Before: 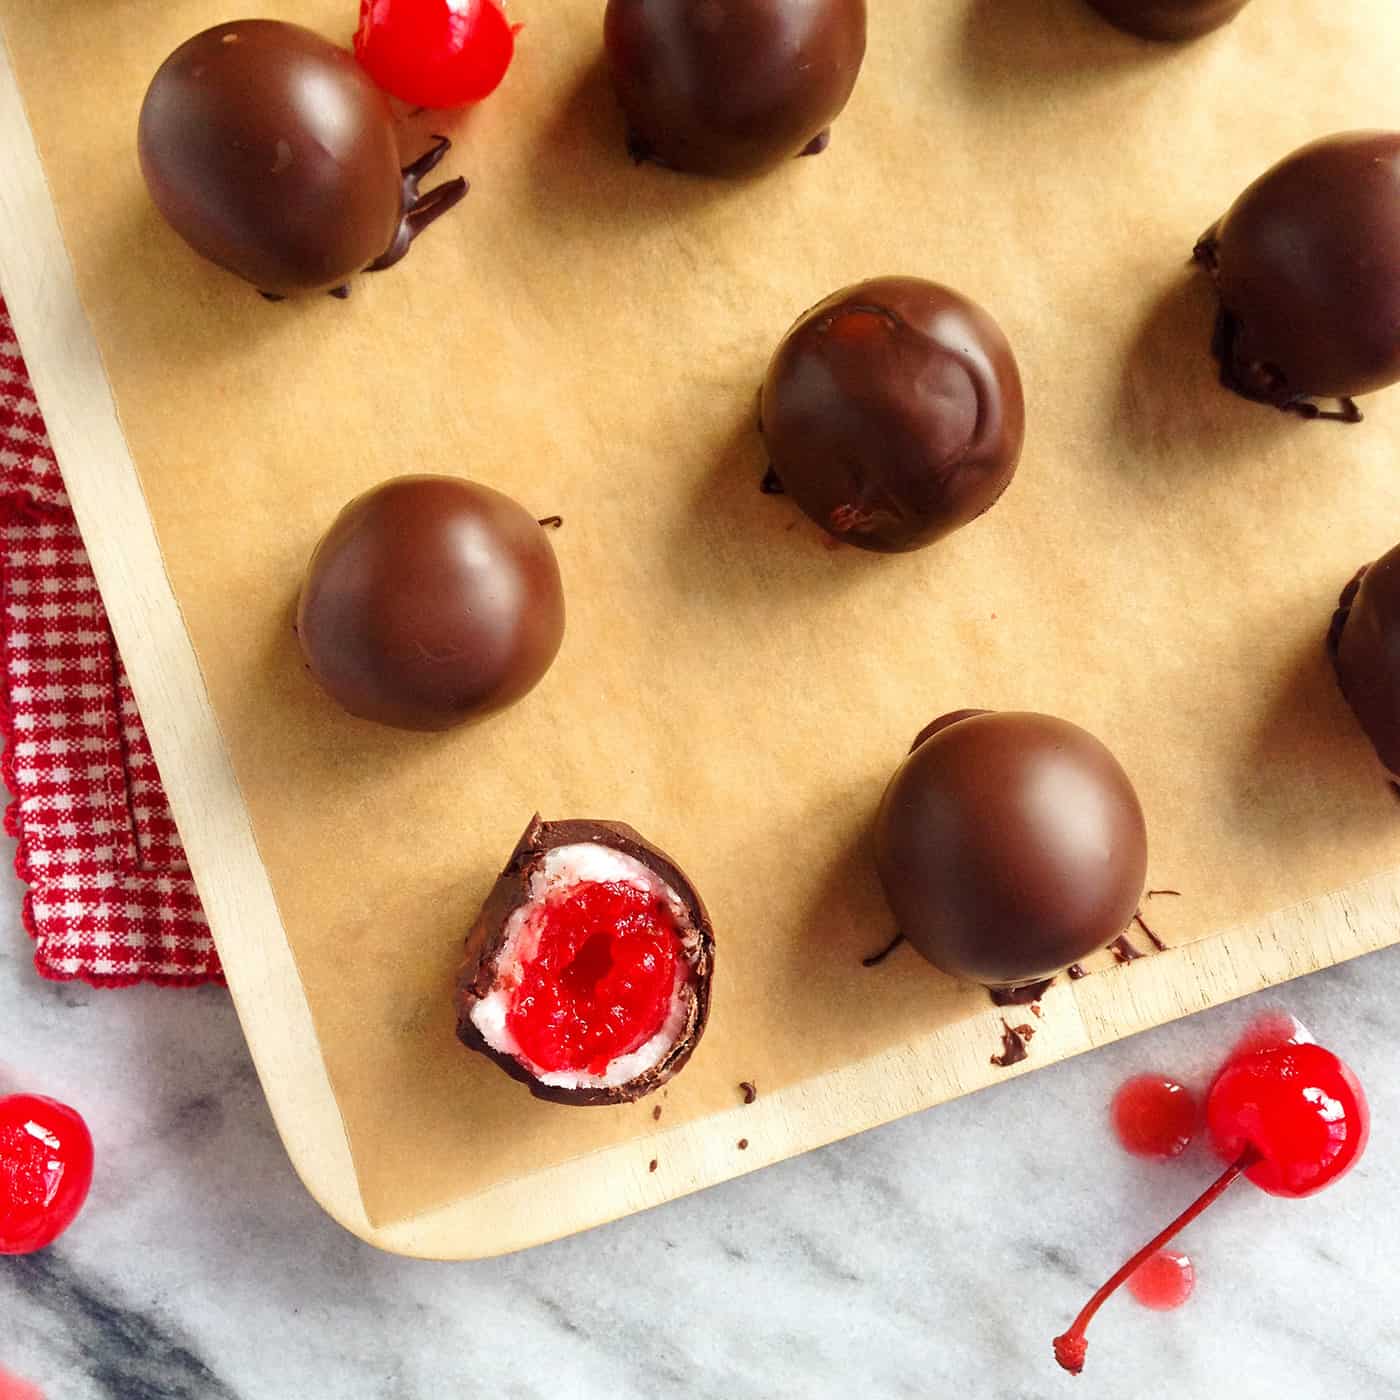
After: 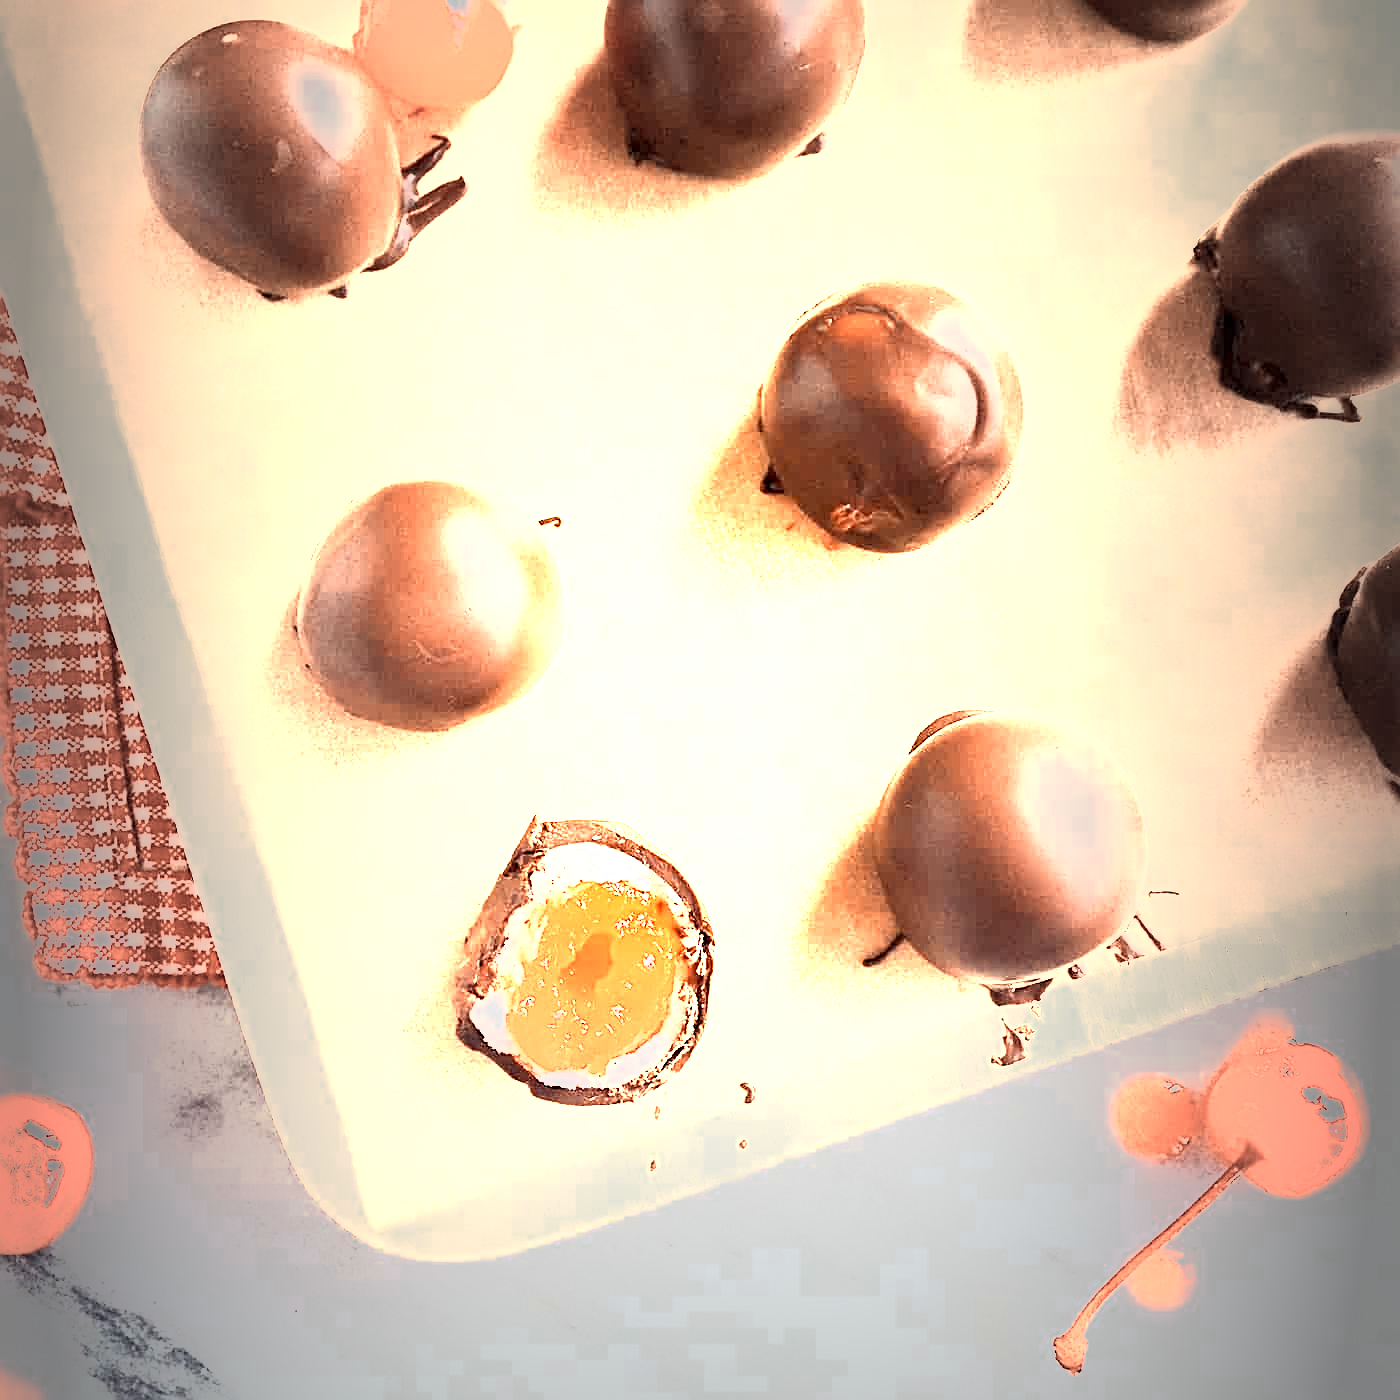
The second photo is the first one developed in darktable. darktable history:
base curve: curves: ch0 [(0, 0) (0.495, 0.917) (1, 1)]
exposure: black level correction 0.001, exposure 1.399 EV, compensate highlight preservation false
sharpen: radius 2.614, amount 0.683
color zones: curves: ch0 [(0.018, 0.548) (0.197, 0.654) (0.425, 0.447) (0.605, 0.658) (0.732, 0.579)]; ch1 [(0.105, 0.531) (0.224, 0.531) (0.386, 0.39) (0.618, 0.456) (0.732, 0.456) (0.956, 0.421)]; ch2 [(0.039, 0.583) (0.215, 0.465) (0.399, 0.544) (0.465, 0.548) (0.614, 0.447) (0.724, 0.43) (0.882, 0.623) (0.956, 0.632)]
vignetting: fall-off start 17.95%, fall-off radius 137.52%, brightness -0.799, width/height ratio 0.627, shape 0.59
